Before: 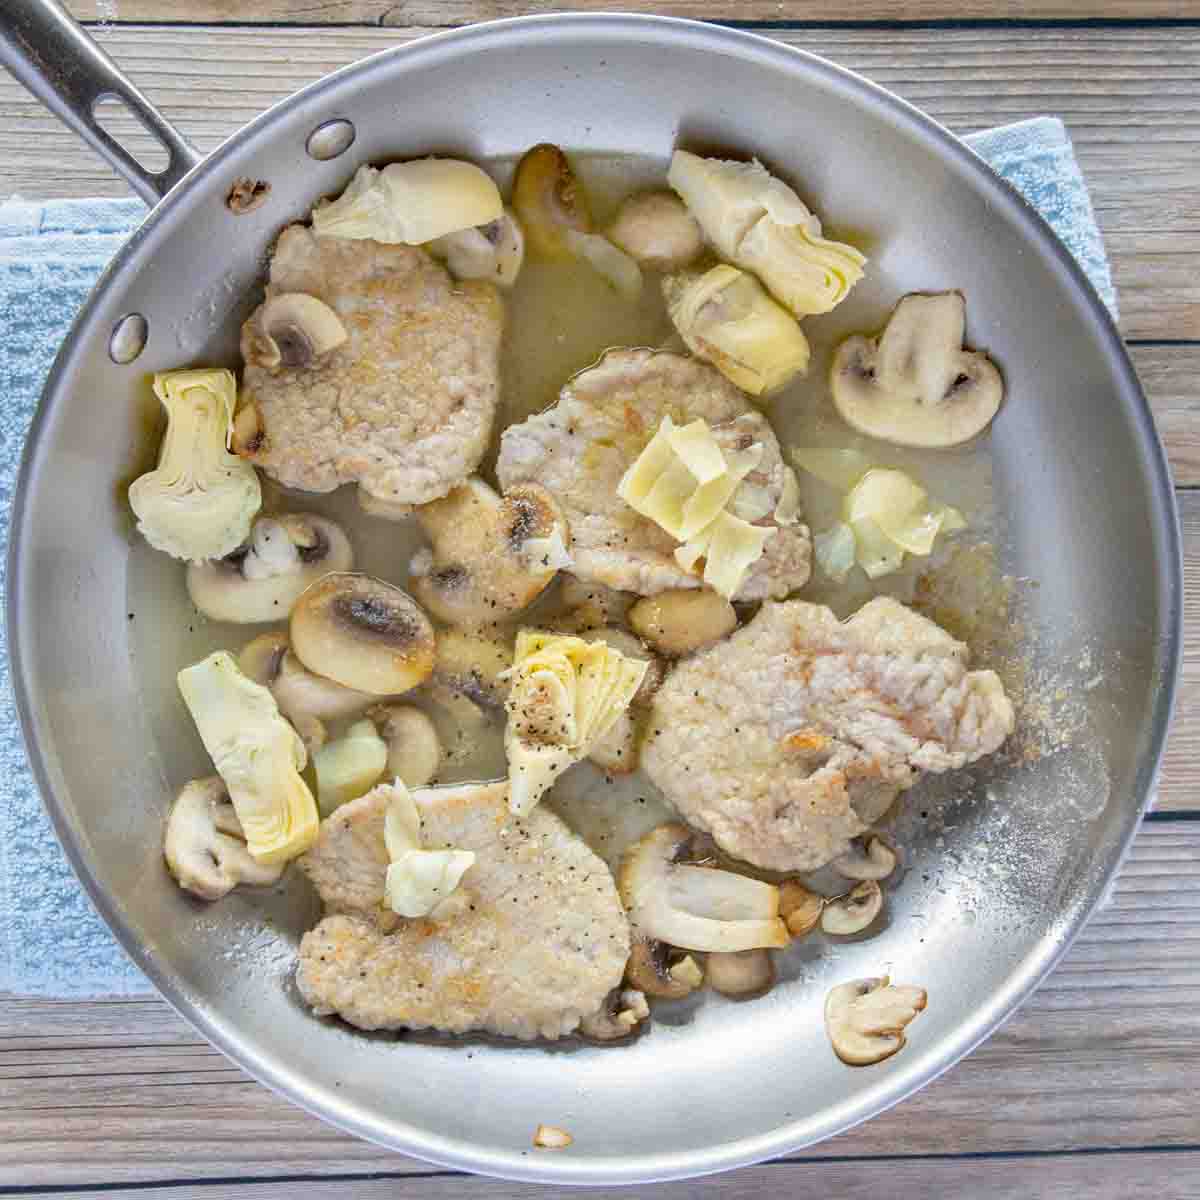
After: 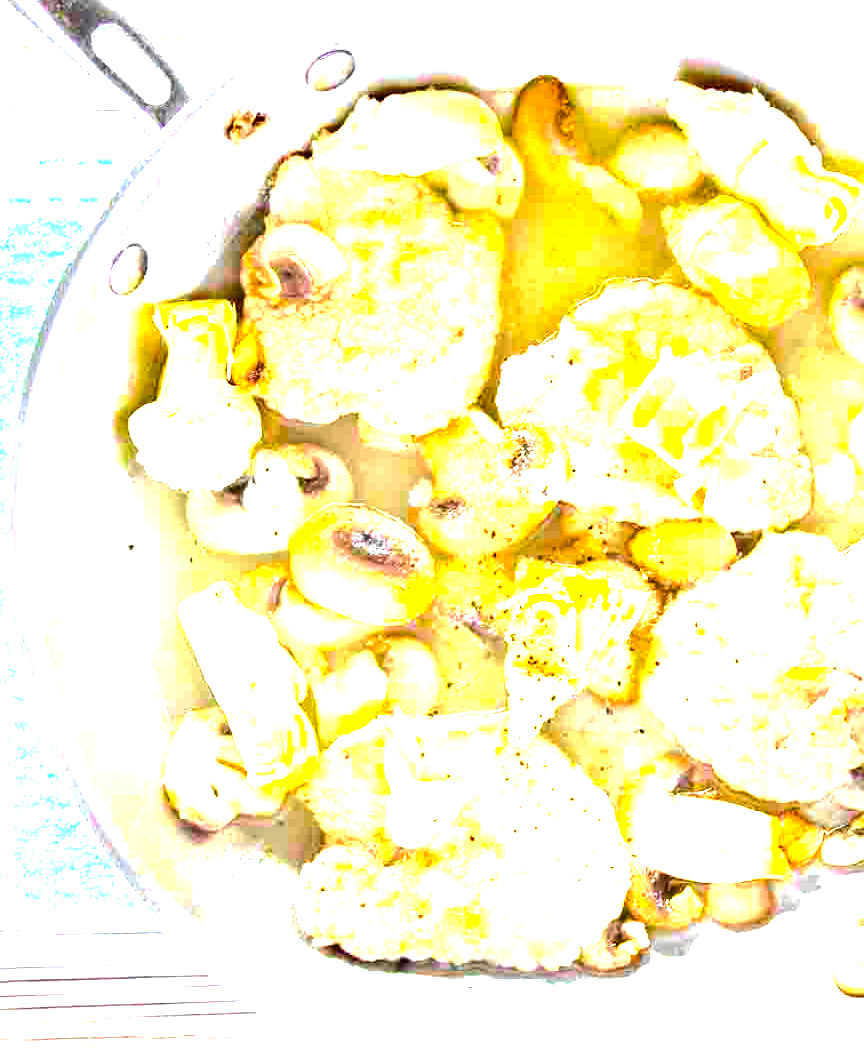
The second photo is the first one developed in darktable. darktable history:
white balance: emerald 1
tone equalizer: on, module defaults
crop: top 5.803%, right 27.864%, bottom 5.804%
tone curve: curves: ch0 [(0, 0.019) (0.066, 0.054) (0.184, 0.184) (0.369, 0.417) (0.501, 0.586) (0.617, 0.71) (0.743, 0.787) (0.997, 0.997)]; ch1 [(0, 0) (0.187, 0.156) (0.388, 0.372) (0.437, 0.428) (0.474, 0.472) (0.499, 0.5) (0.521, 0.514) (0.548, 0.567) (0.6, 0.629) (0.82, 0.831) (1, 1)]; ch2 [(0, 0) (0.234, 0.227) (0.352, 0.372) (0.459, 0.484) (0.5, 0.505) (0.518, 0.516) (0.529, 0.541) (0.56, 0.594) (0.607, 0.644) (0.74, 0.771) (0.858, 0.873) (0.999, 0.994)], color space Lab, independent channels, preserve colors none
color balance rgb: perceptual saturation grading › global saturation 25%, perceptual brilliance grading › global brilliance 35%, perceptual brilliance grading › highlights 50%, perceptual brilliance grading › mid-tones 60%, perceptual brilliance grading › shadows 35%, global vibrance 20%
